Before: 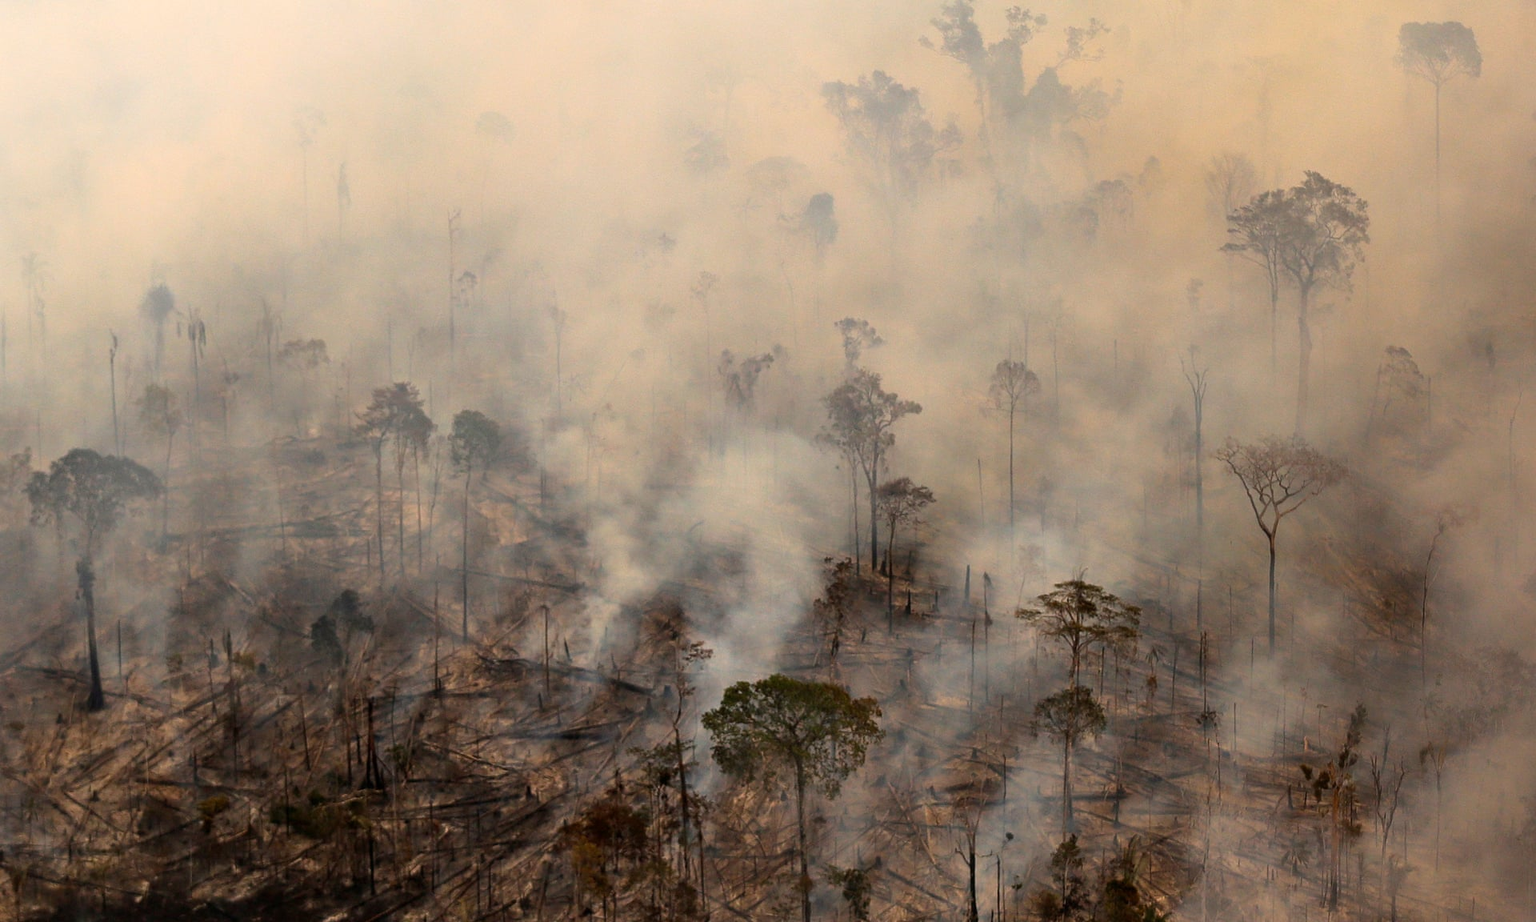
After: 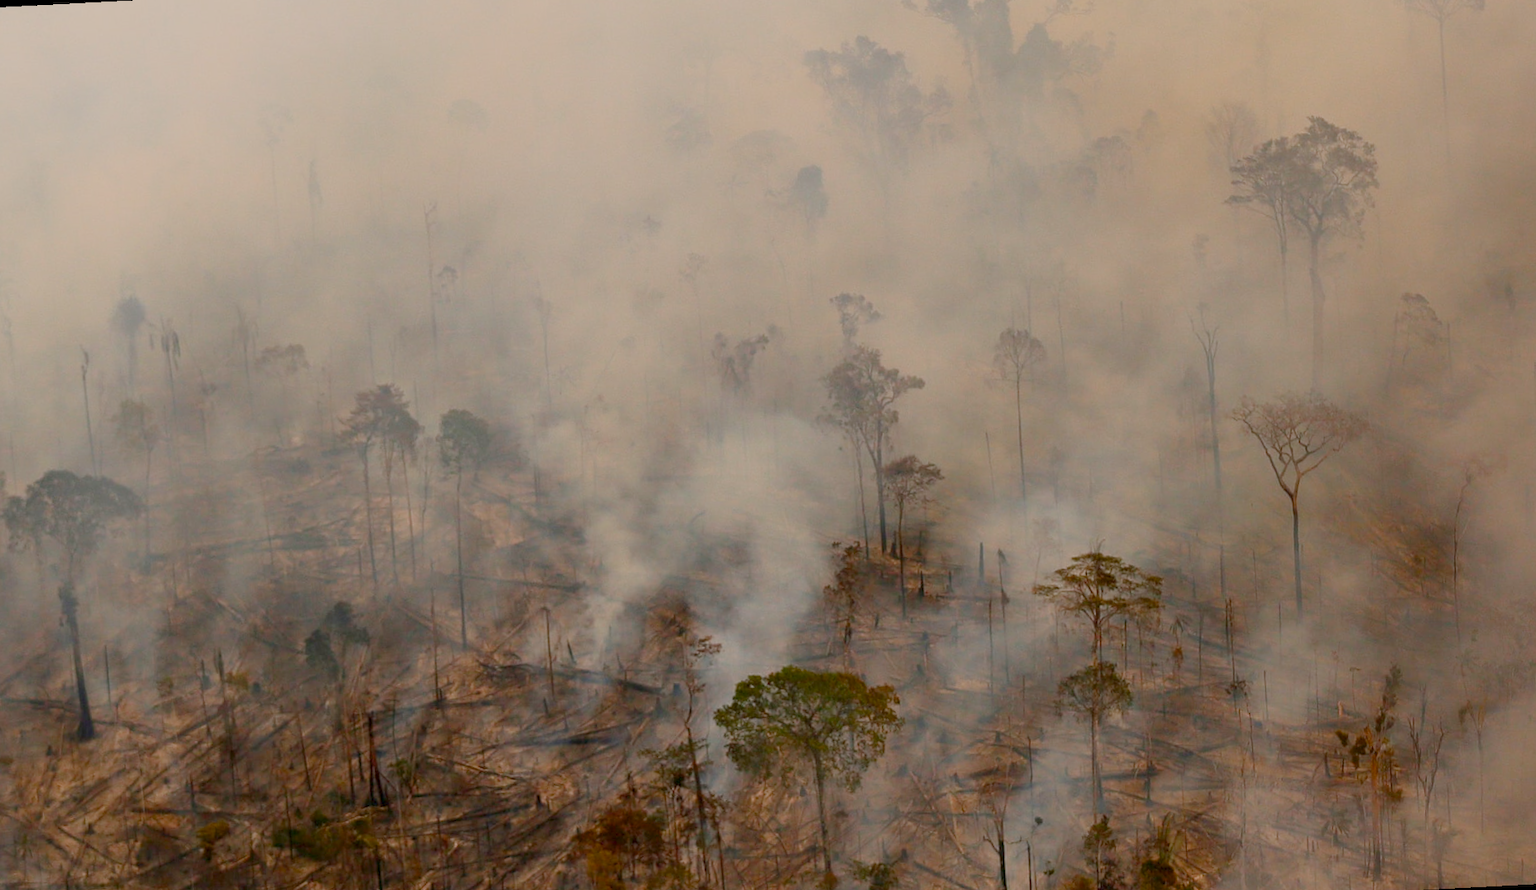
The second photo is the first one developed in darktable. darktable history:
rotate and perspective: rotation -3°, crop left 0.031, crop right 0.968, crop top 0.07, crop bottom 0.93
color balance rgb: shadows lift › chroma 1%, shadows lift › hue 113°, highlights gain › chroma 0.2%, highlights gain › hue 333°, perceptual saturation grading › global saturation 20%, perceptual saturation grading › highlights -50%, perceptual saturation grading › shadows 25%, contrast -30%
